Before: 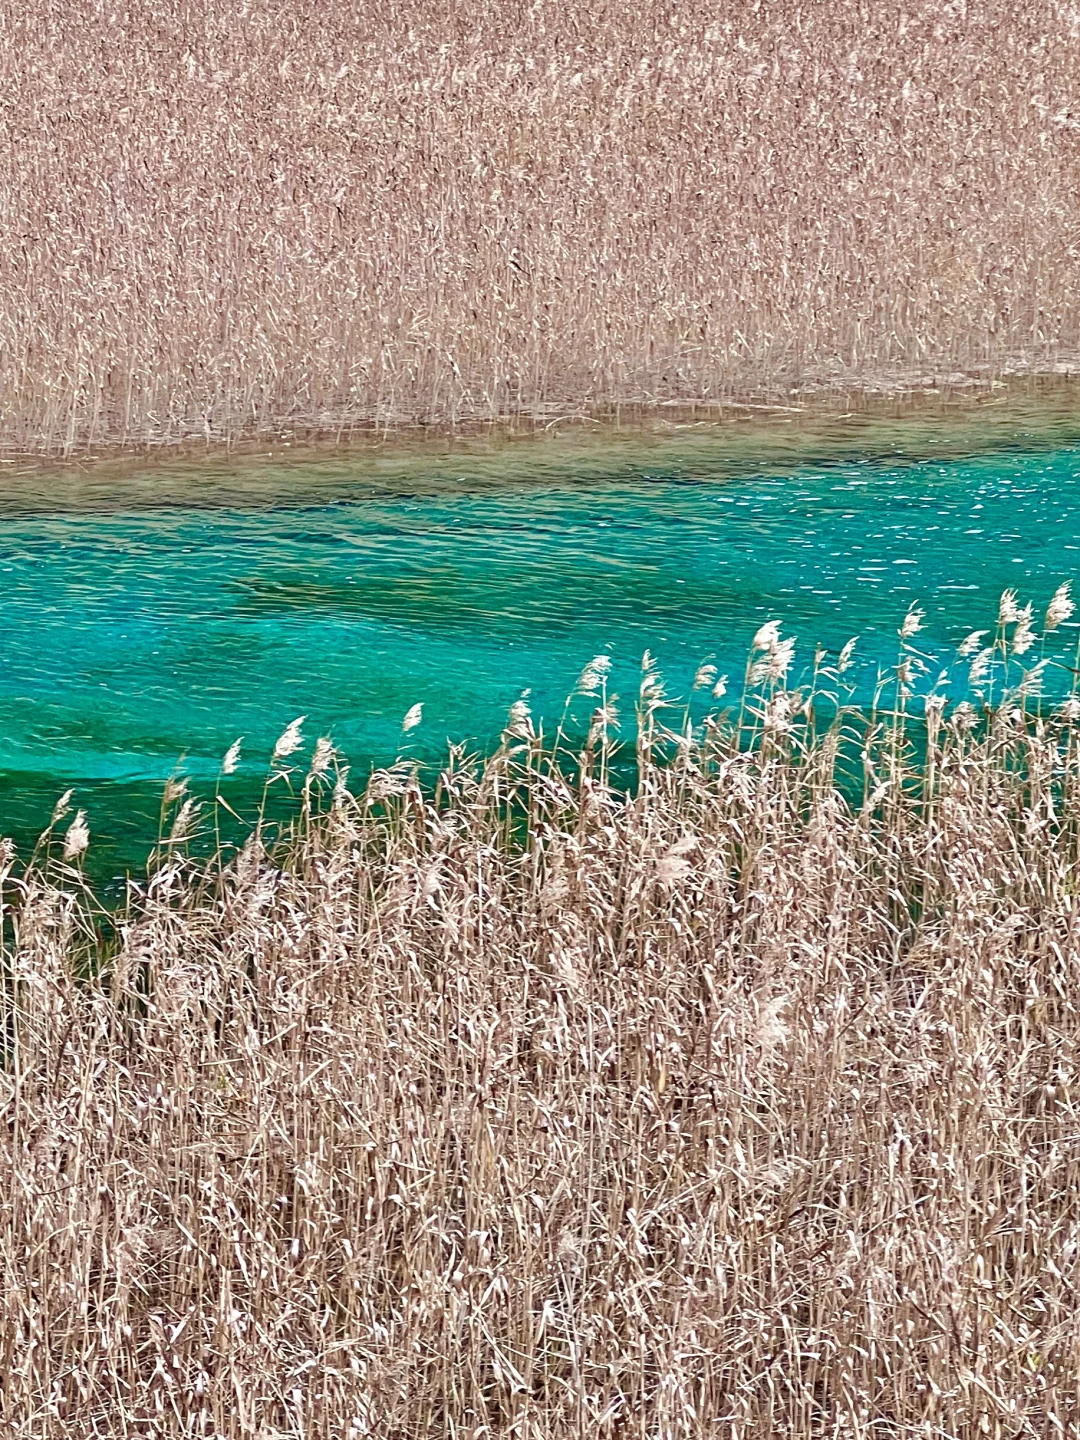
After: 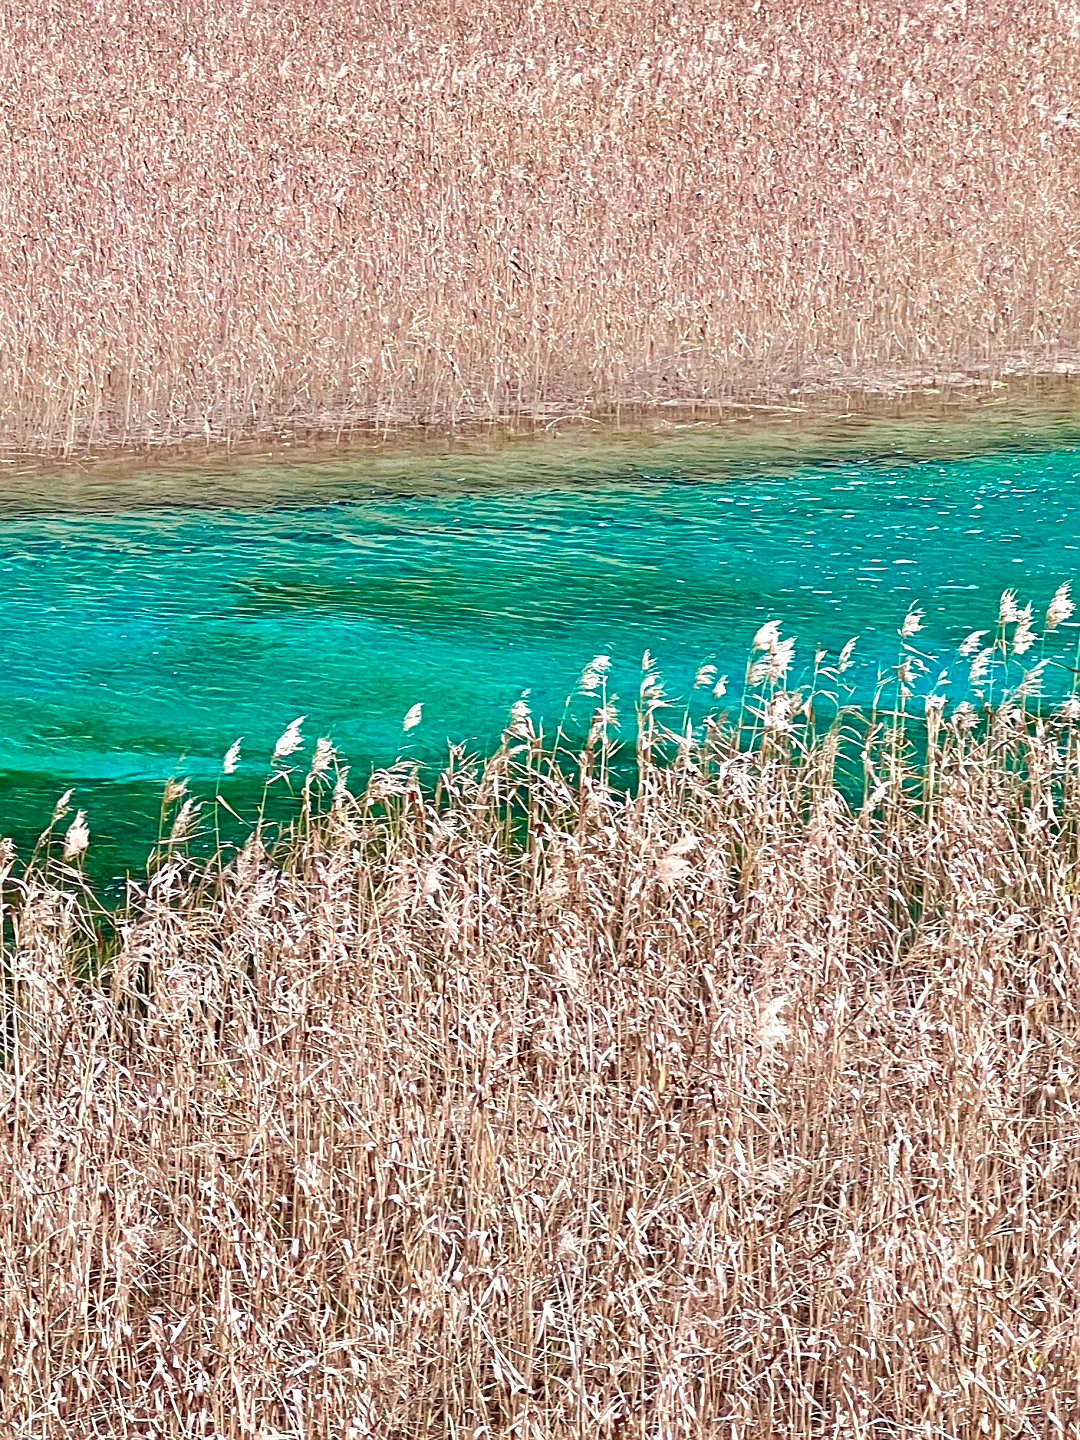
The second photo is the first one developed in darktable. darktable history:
exposure: exposure 0.3 EV, compensate highlight preservation false
sharpen: radius 1.272, amount 0.305, threshold 0
